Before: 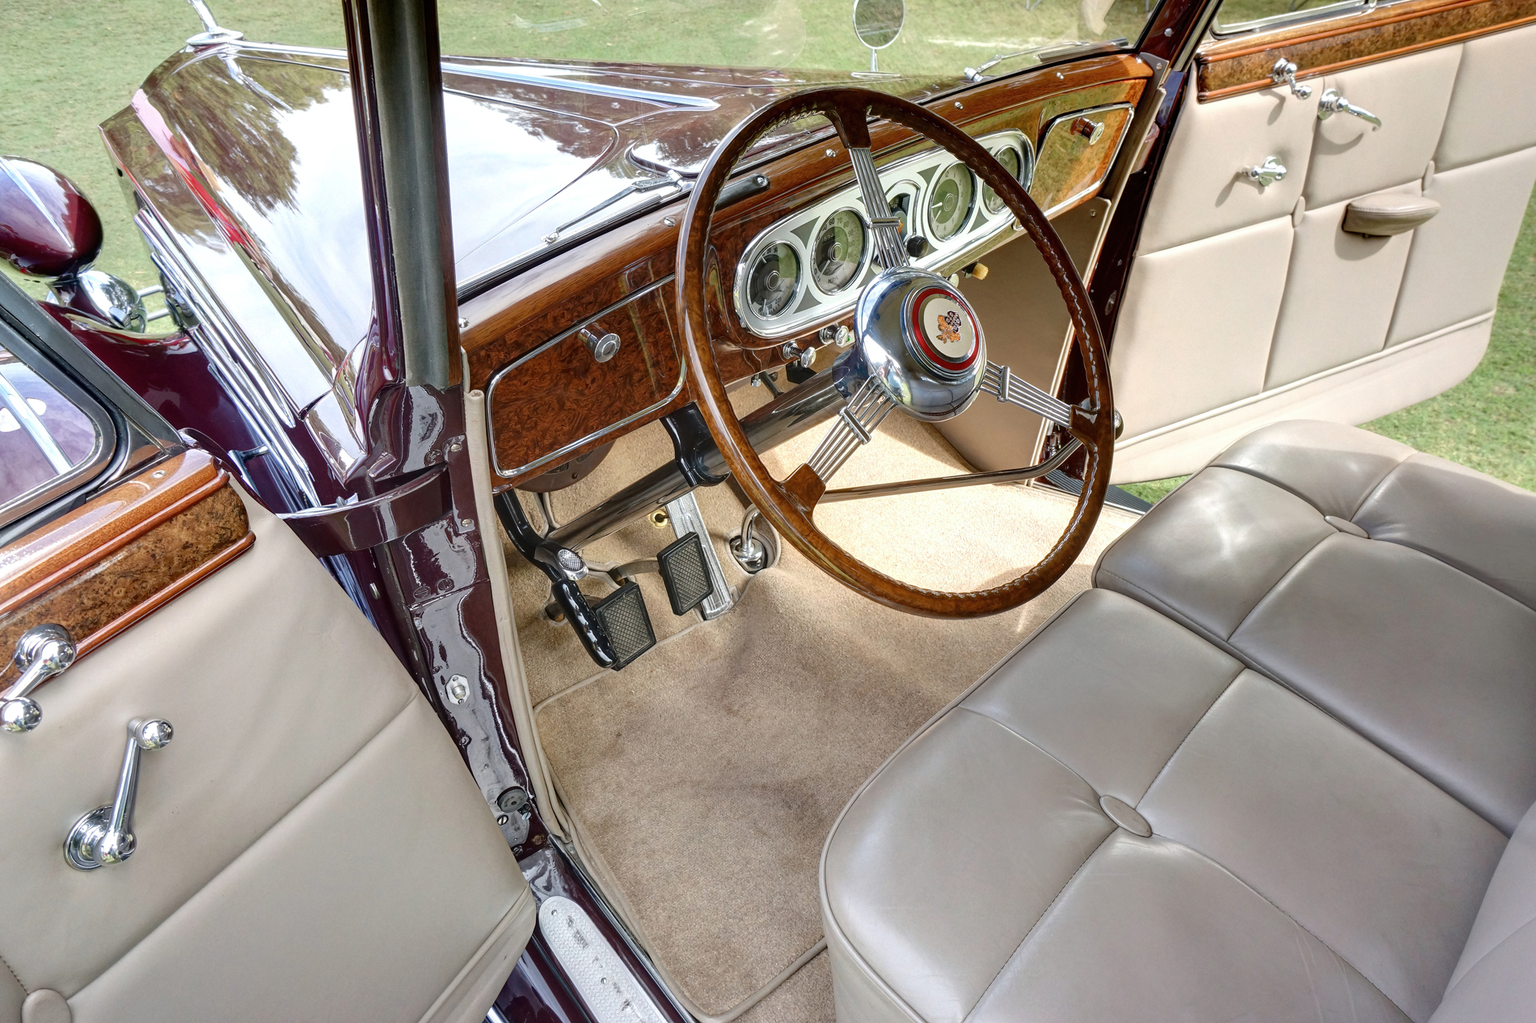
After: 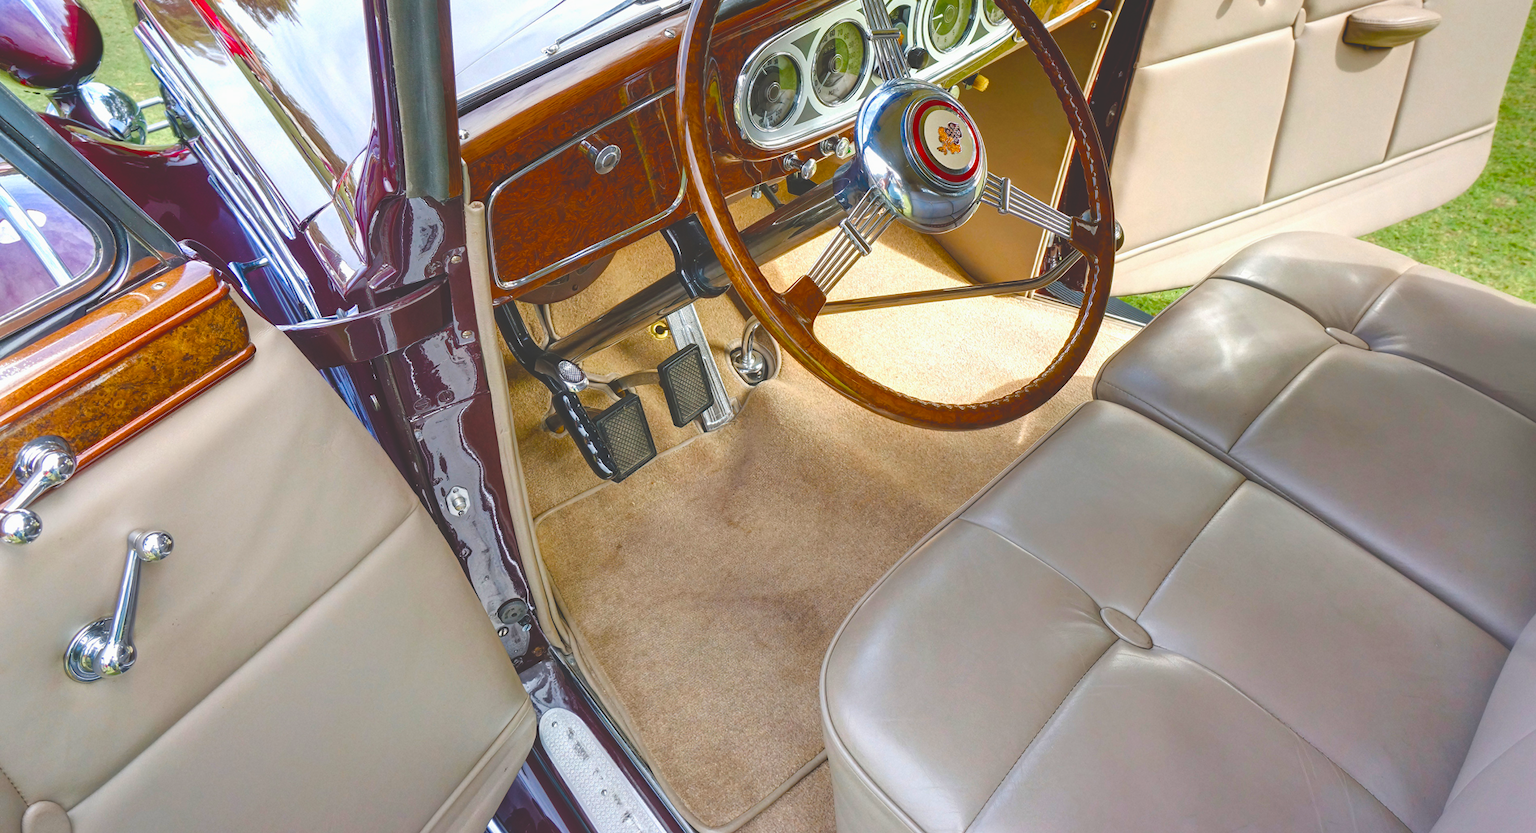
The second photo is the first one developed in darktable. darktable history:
exposure: black level correction -0.036, exposure -0.497 EV, compensate highlight preservation false
color balance rgb: linear chroma grading › shadows 10%, linear chroma grading › highlights 10%, linear chroma grading › global chroma 15%, linear chroma grading › mid-tones 15%, perceptual saturation grading › global saturation 40%, perceptual saturation grading › highlights -25%, perceptual saturation grading › mid-tones 35%, perceptual saturation grading › shadows 35%, perceptual brilliance grading › global brilliance 11.29%, global vibrance 11.29%
crop and rotate: top 18.507%
